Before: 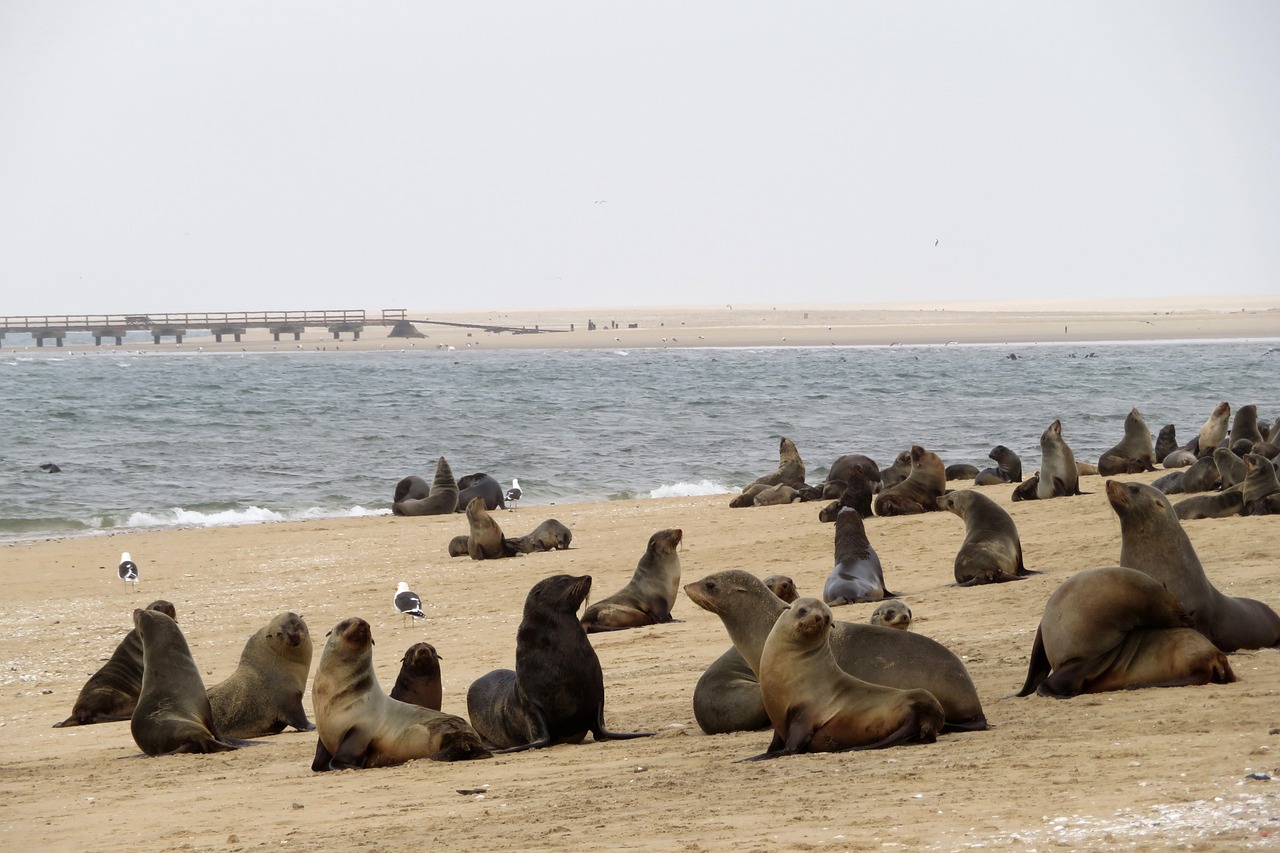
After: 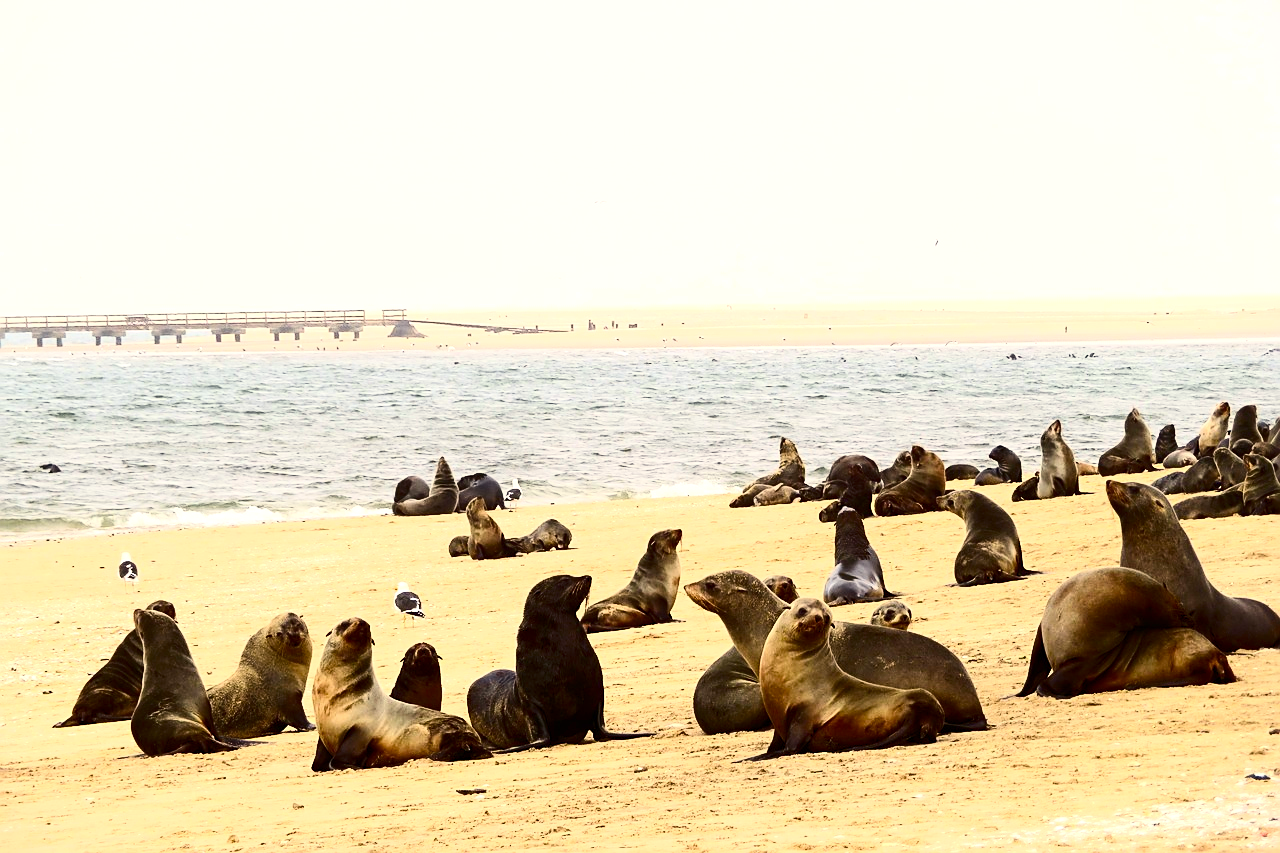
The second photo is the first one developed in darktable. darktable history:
sharpen: on, module defaults
contrast brightness saturation: contrast 0.41, brightness 0.052, saturation 0.262
exposure: exposure 0.608 EV, compensate highlight preservation false
color balance rgb: power › luminance 0.789%, power › chroma 0.425%, power › hue 32.18°, highlights gain › chroma 3.084%, highlights gain › hue 76.49°, linear chroma grading › global chroma 15.552%, perceptual saturation grading › global saturation -2.462%, perceptual saturation grading › highlights -6.994%, perceptual saturation grading › mid-tones 7.621%, perceptual saturation grading › shadows 3.182%
